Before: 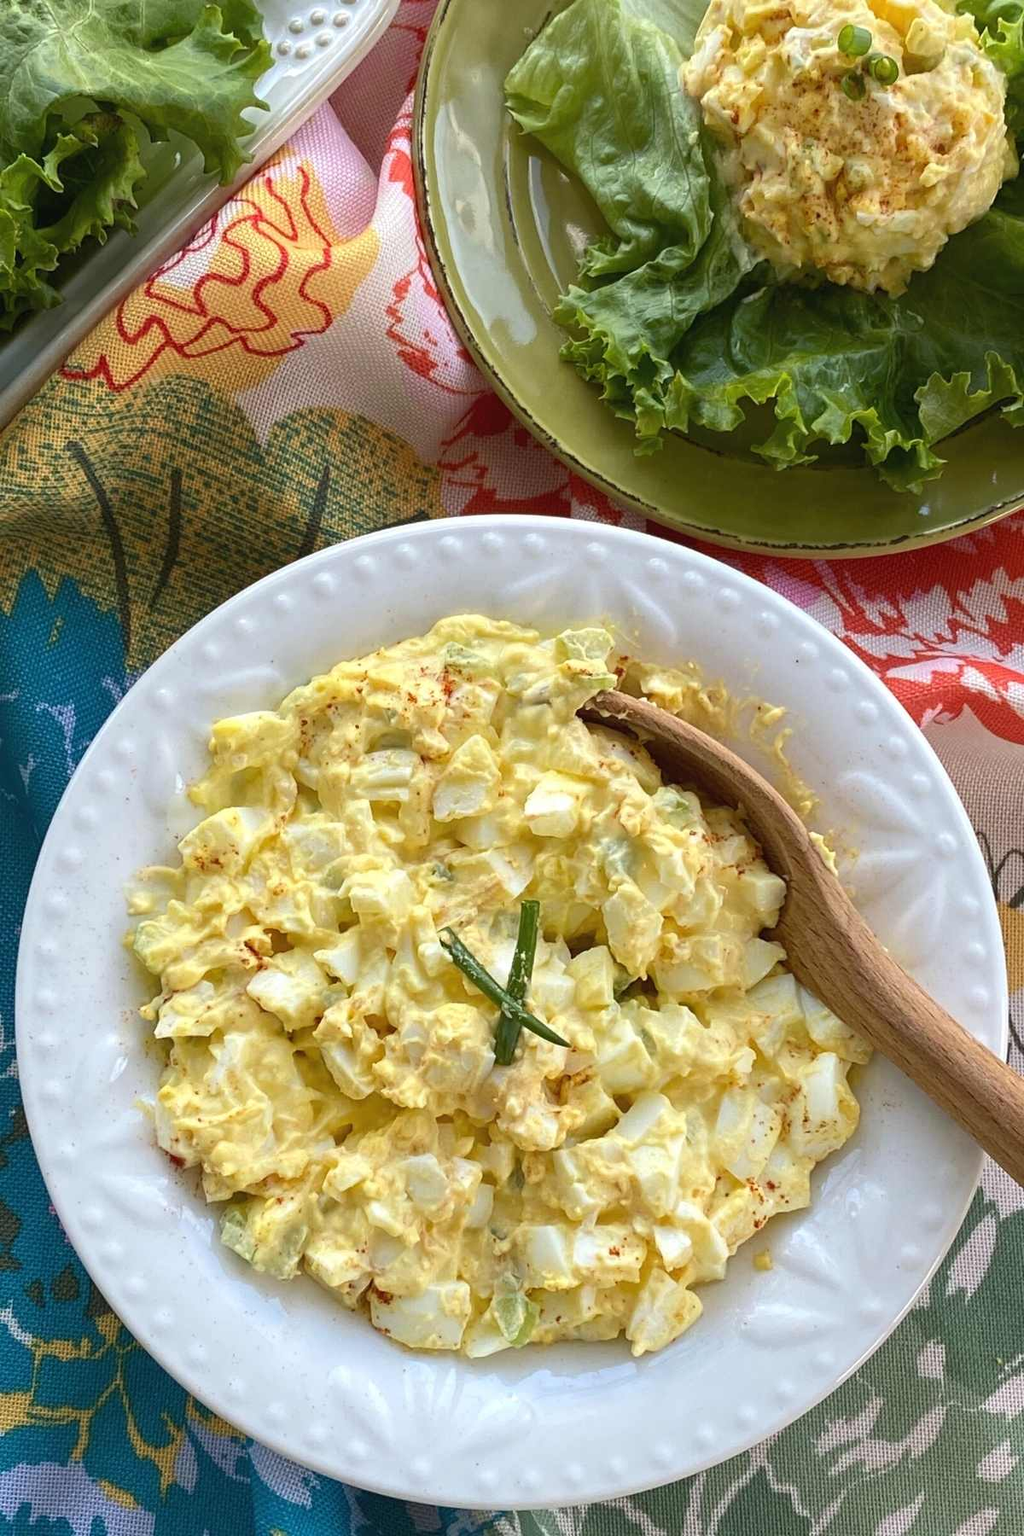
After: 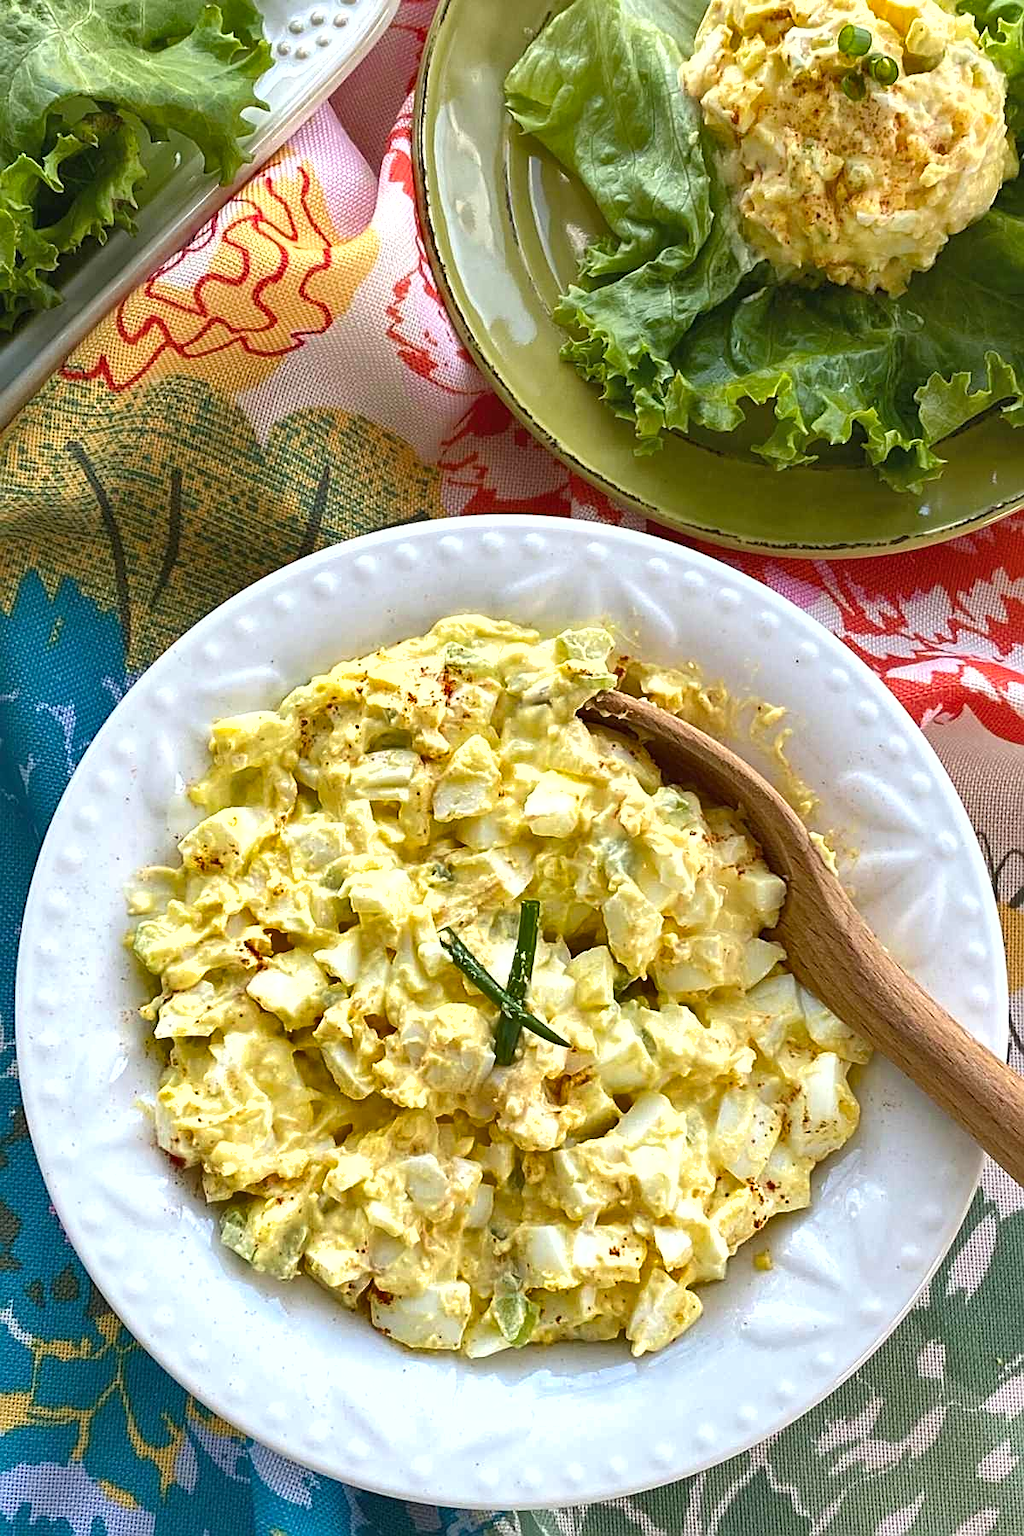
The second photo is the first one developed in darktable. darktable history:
shadows and highlights: low approximation 0.01, soften with gaussian
sharpen: on, module defaults
color balance rgb: perceptual saturation grading › global saturation 0.111%, perceptual brilliance grading › global brilliance 9.446%, perceptual brilliance grading › shadows 15.583%
